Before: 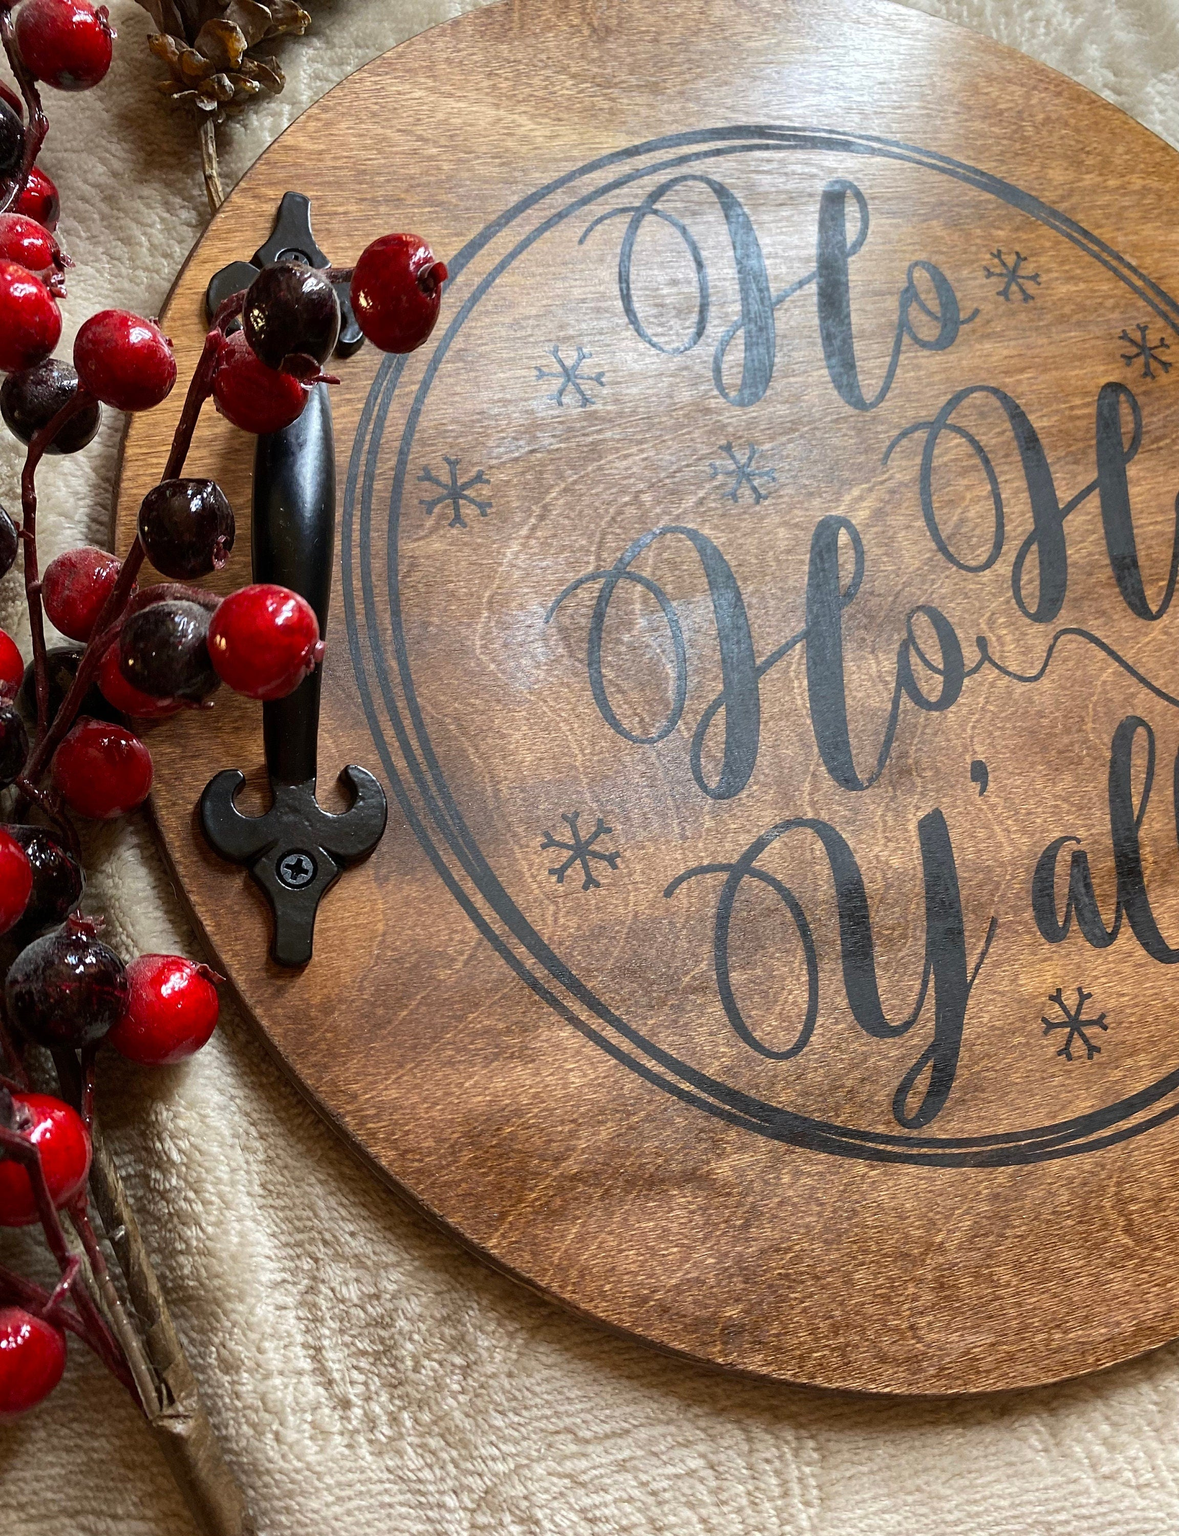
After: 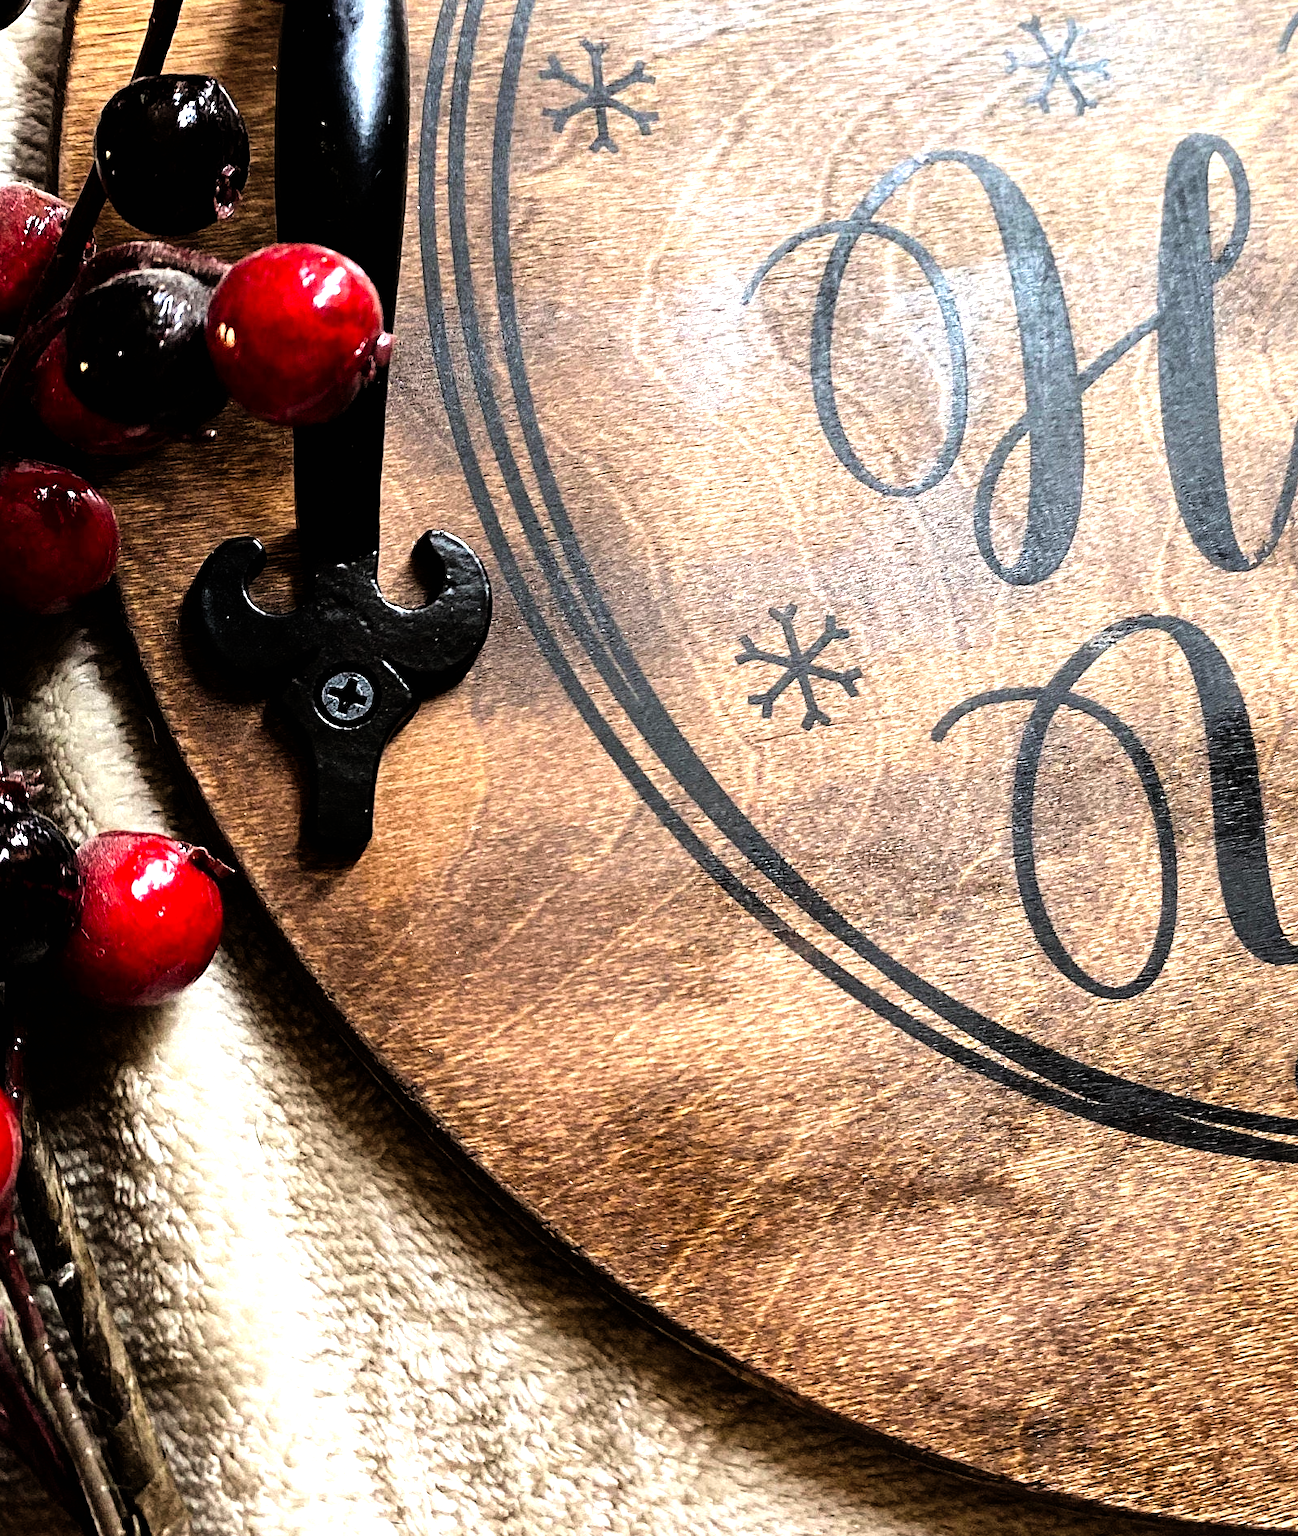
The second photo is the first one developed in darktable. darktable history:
levels: levels [0, 0.374, 0.749]
crop: left 6.672%, top 28.111%, right 24.1%, bottom 9.009%
exposure: exposure -0.062 EV, compensate exposure bias true, compensate highlight preservation false
filmic rgb: black relative exposure -5.07 EV, white relative exposure 3.53 EV, hardness 3.18, contrast 1.493, highlights saturation mix -49.74%
